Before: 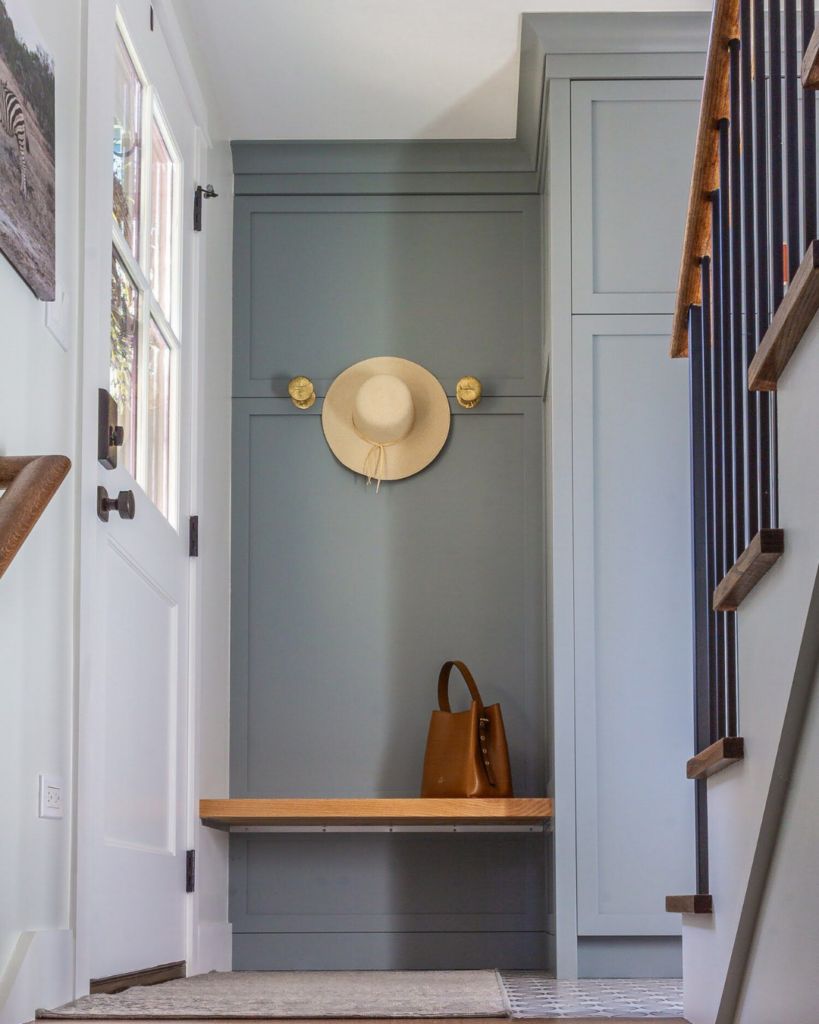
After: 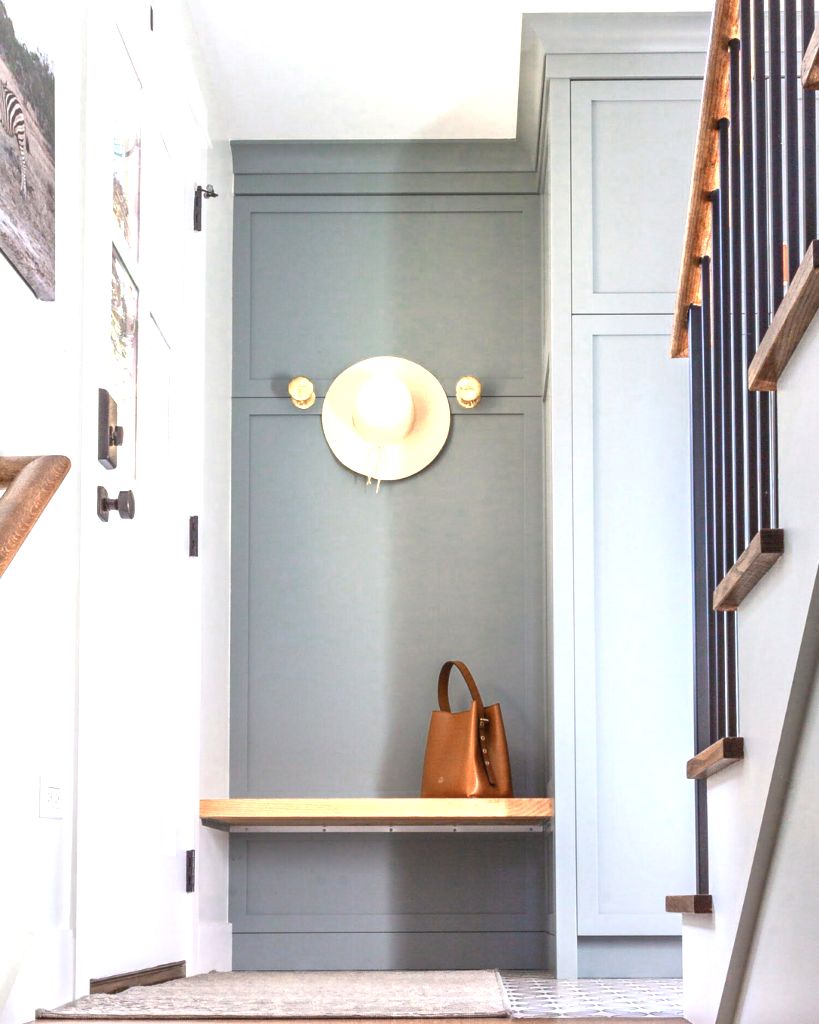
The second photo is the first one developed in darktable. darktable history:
color zones: curves: ch0 [(0.018, 0.548) (0.224, 0.64) (0.425, 0.447) (0.675, 0.575) (0.732, 0.579)]; ch1 [(0.066, 0.487) (0.25, 0.5) (0.404, 0.43) (0.75, 0.421) (0.956, 0.421)]; ch2 [(0.044, 0.561) (0.215, 0.465) (0.399, 0.544) (0.465, 0.548) (0.614, 0.447) (0.724, 0.43) (0.882, 0.623) (0.956, 0.632)]
exposure: exposure 1.16 EV, compensate exposure bias true, compensate highlight preservation false
